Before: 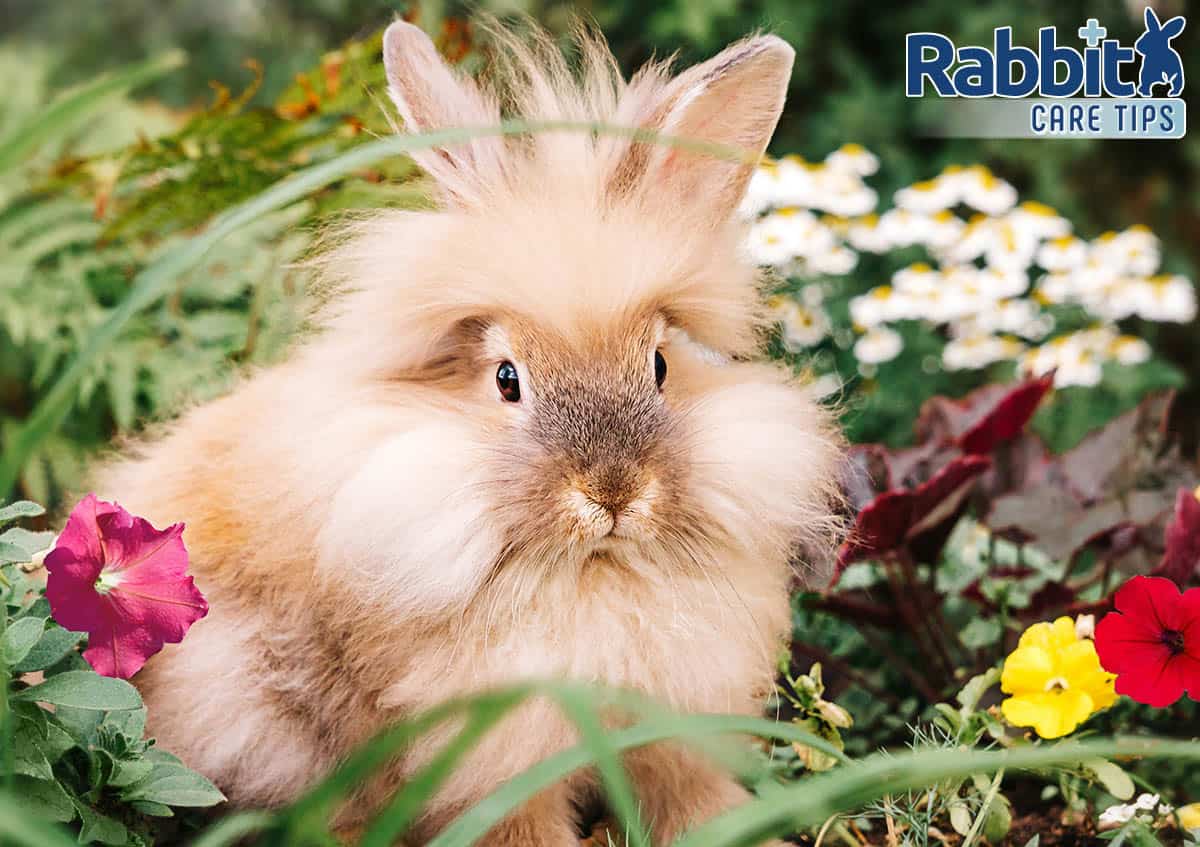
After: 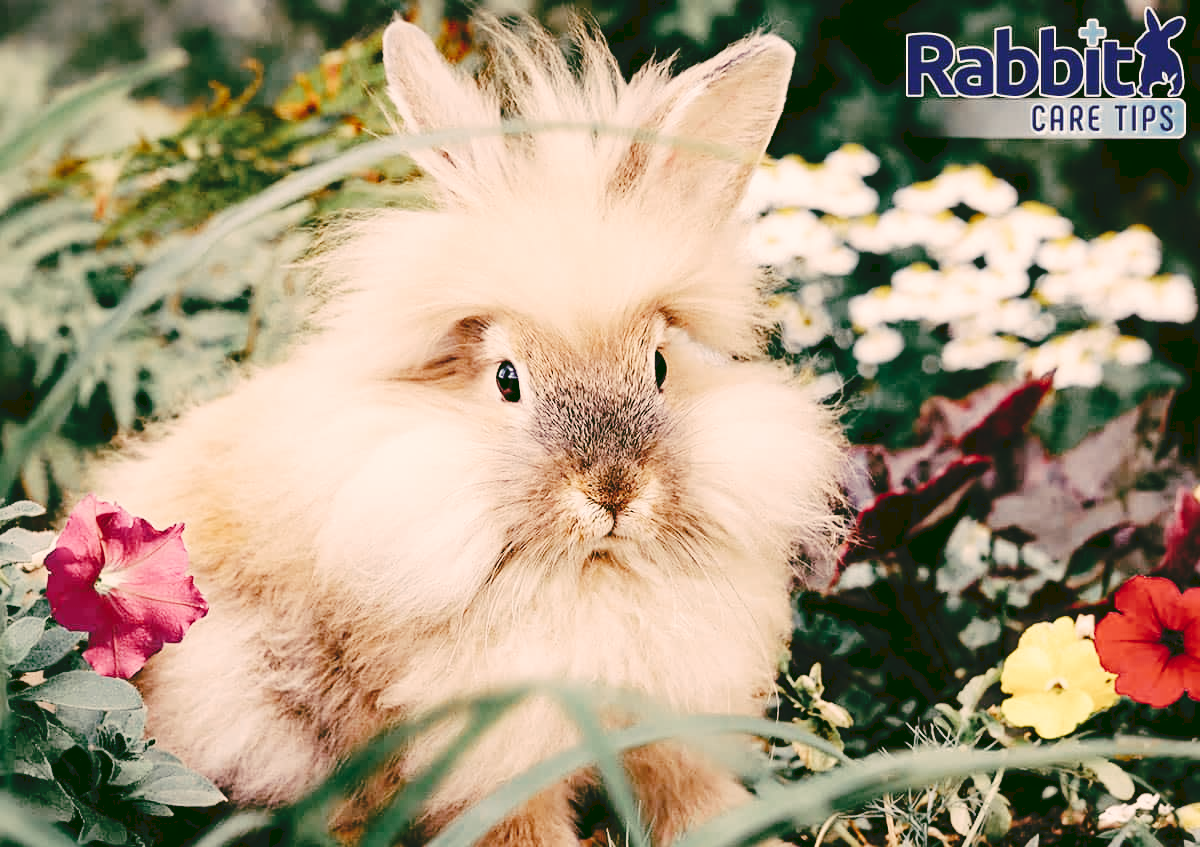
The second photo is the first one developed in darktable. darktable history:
tone curve: curves: ch0 [(0, 0) (0.003, 0.084) (0.011, 0.084) (0.025, 0.084) (0.044, 0.084) (0.069, 0.085) (0.1, 0.09) (0.136, 0.1) (0.177, 0.119) (0.224, 0.144) (0.277, 0.205) (0.335, 0.298) (0.399, 0.417) (0.468, 0.525) (0.543, 0.631) (0.623, 0.72) (0.709, 0.8) (0.801, 0.867) (0.898, 0.934) (1, 1)], preserve colors none
color look up table: target L [97.04, 89.38, 89.2, 82.34, 61.66, 64.88, 55.54, 58.46, 42.03, 40.47, 36.85, 12.63, 201.2, 79.6, 76.17, 77.58, 75.78, 65.18, 59.81, 62.67, 53.69, 45.18, 42.19, 32.83, 21.45, 9.01, 87.05, 81.48, 89.23, 78.87, 81.6, 67.42, 50.19, 59.85, 66.41, 45.3, 44.08, 39.36, 25.62, 30.73, 16.23, 85.55, 80.14, 63.62, 48.66, 53.32, 46.34, 33.46, 7.568], target a [13.5, -7.858, -4.678, -27.6, -26.25, -11.94, -30.06, -16.78, -19.8, -10.04, -5.401, -41.19, 0, 8.571, 5.028, 25.46, 12.73, 23.99, 46.57, 43.08, 44.2, 21.82, 31.12, 7.898, 28.05, -11.69, 21.48, 17.51, 28.42, 25.79, 27.41, 46.16, 8.735, 20.77, 45.16, 25.71, 4.332, 41.1, 8.819, 35.63, 30.08, -0.273, -36.53, -13.61, -10.08, -16.72, 2.178, -5.436, -24.76], target b [19.64, 34.49, 25.6, 19.94, -0.427, 12.8, 18.26, 24.93, 9.42, 0.793, 12.98, 20.86, -0.001, 53.81, 25.57, 17.05, 15, 35.73, 42.51, 9.799, 18.47, 9.68, 30.4, 39.22, 36.21, 14.69, 10.87, 6.494, 6.312, -8.159, -1.145, 3.292, -10.55, -5.453, -20.17, -34.18, -1.199, -1.667, -4.345, -39.27, -30.54, 3.304, -11.07, -22.54, -32.11, -8.54, -46.37, -15.2, 12.16], num patches 49
